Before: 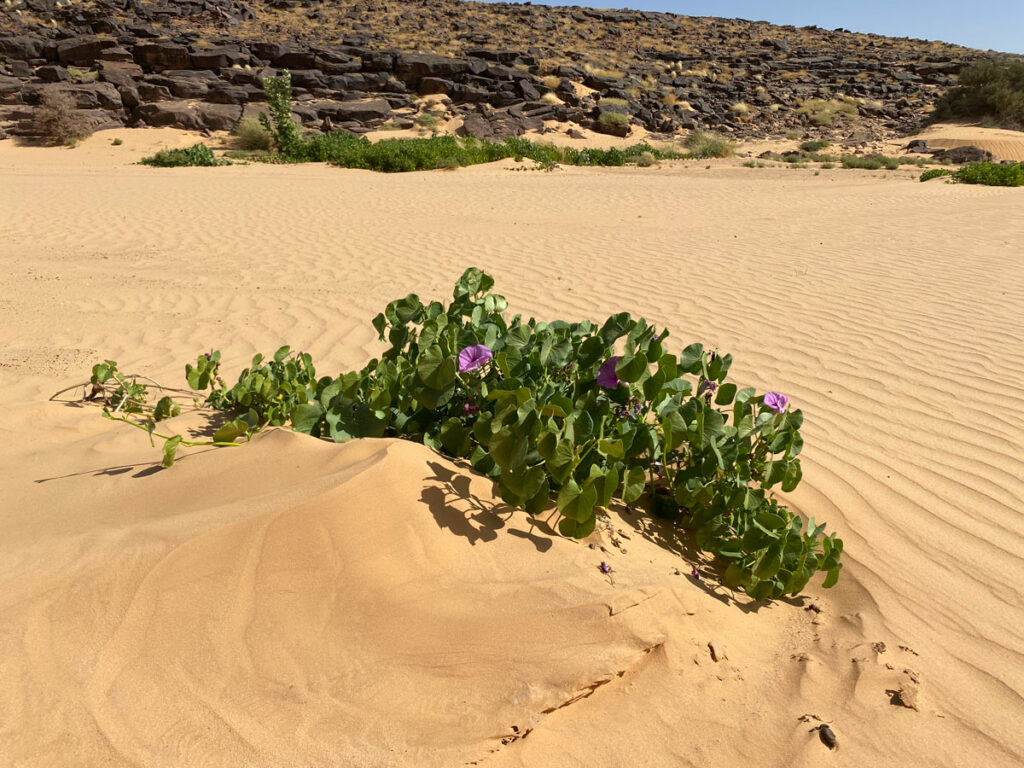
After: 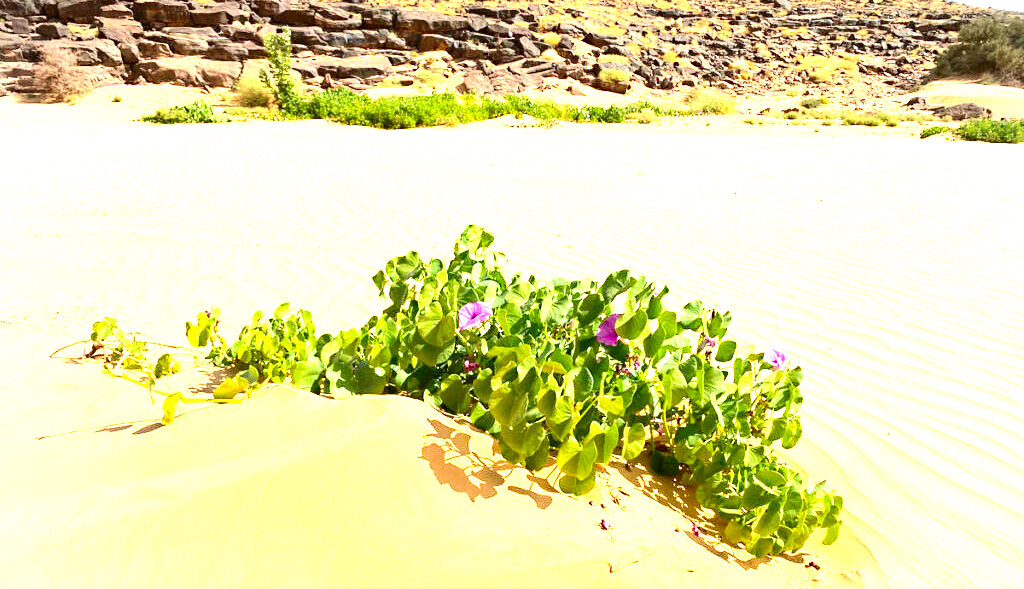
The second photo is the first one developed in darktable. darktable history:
crop: top 5.667%, bottom 17.637%
sharpen: radius 5.325, amount 0.312, threshold 26.433
vignetting: fall-off radius 60.92%
exposure: black level correction 0.001, exposure 2.607 EV, compensate exposure bias true, compensate highlight preservation false
contrast brightness saturation: contrast 0.16, saturation 0.32
